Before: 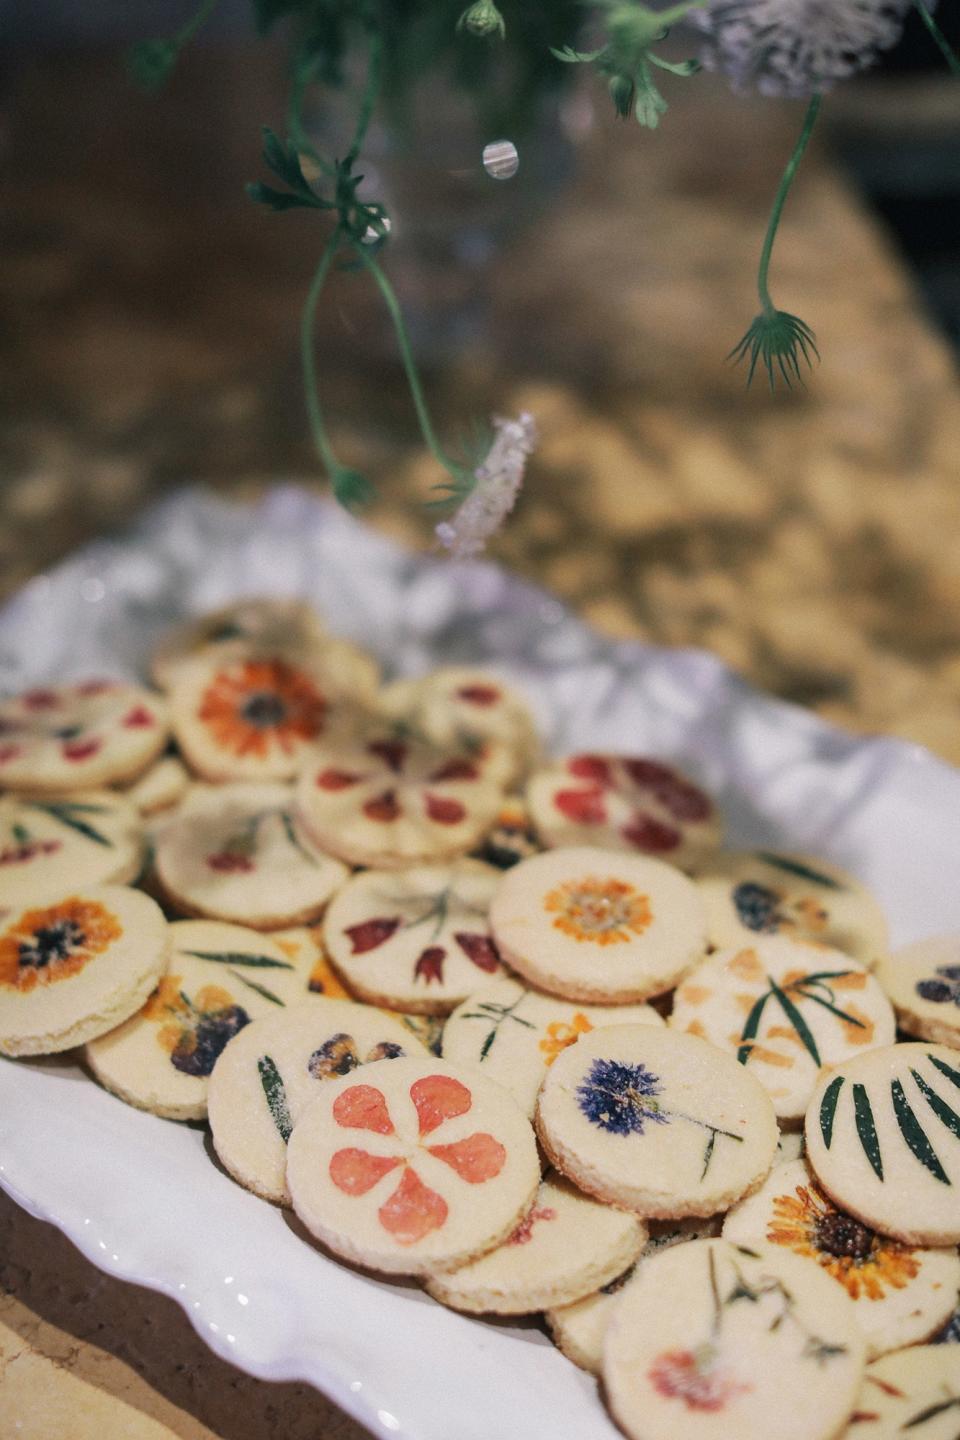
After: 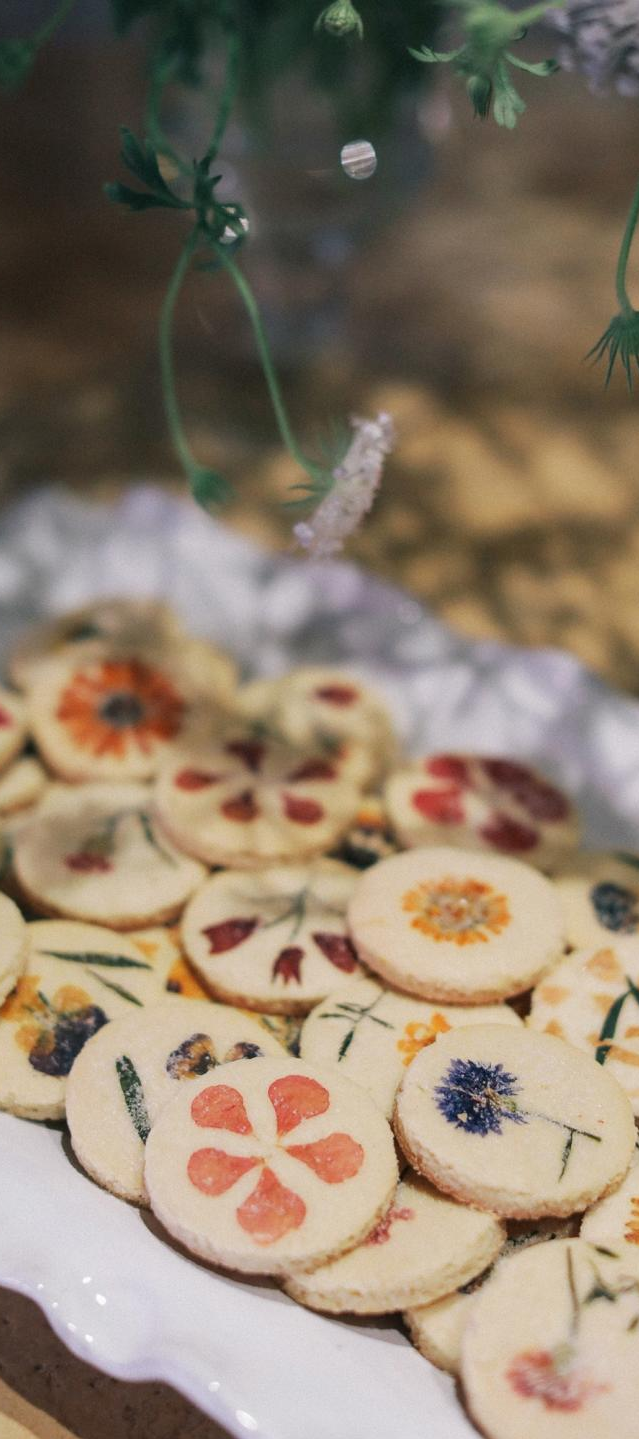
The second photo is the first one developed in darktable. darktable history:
crop and rotate: left 14.871%, right 18.497%
